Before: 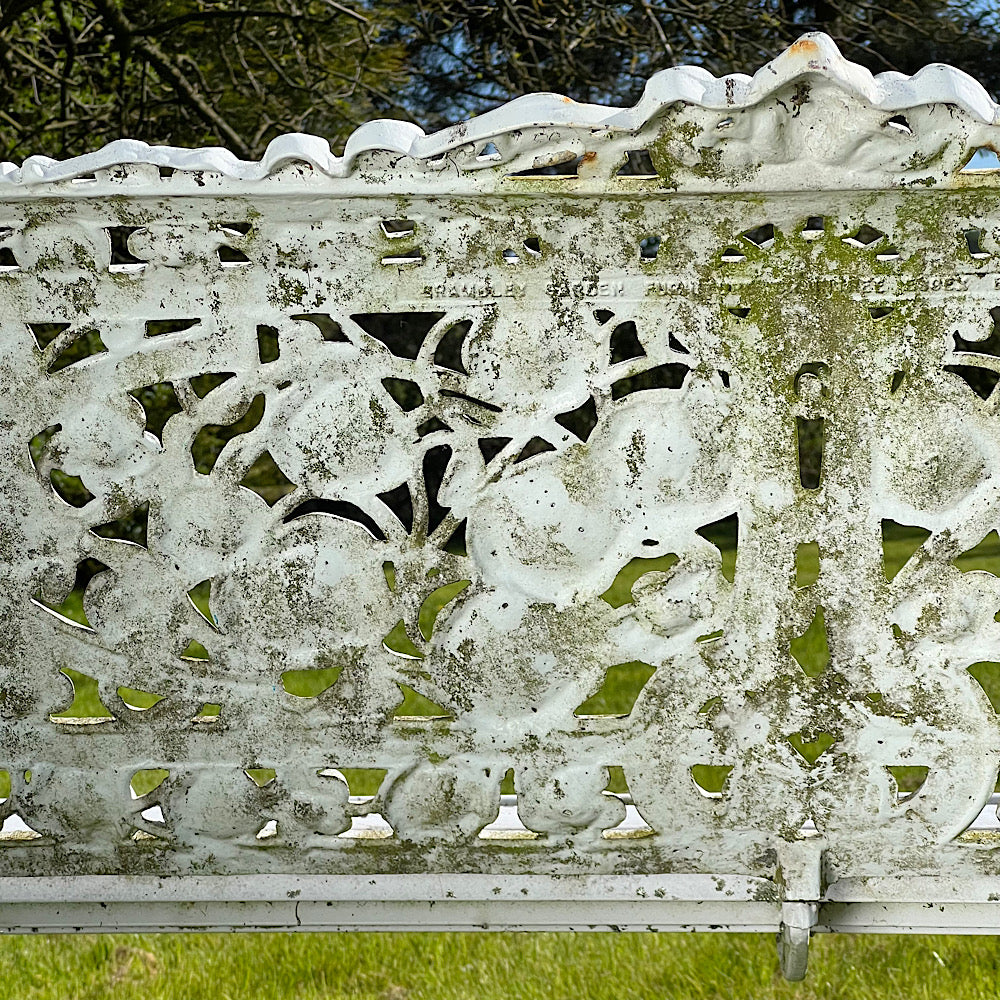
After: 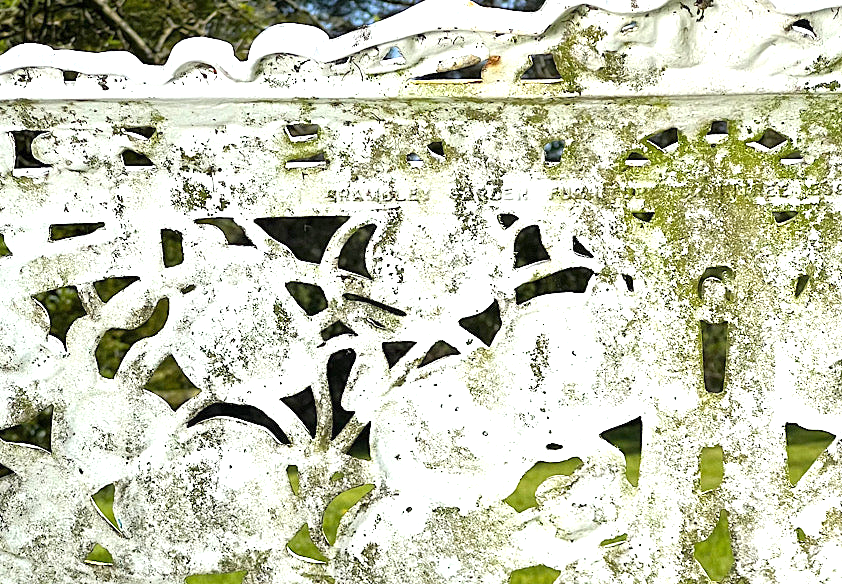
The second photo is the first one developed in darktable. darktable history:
exposure: exposure 1 EV, compensate highlight preservation false
crop and rotate: left 9.654%, top 9.661%, right 6.105%, bottom 31.931%
